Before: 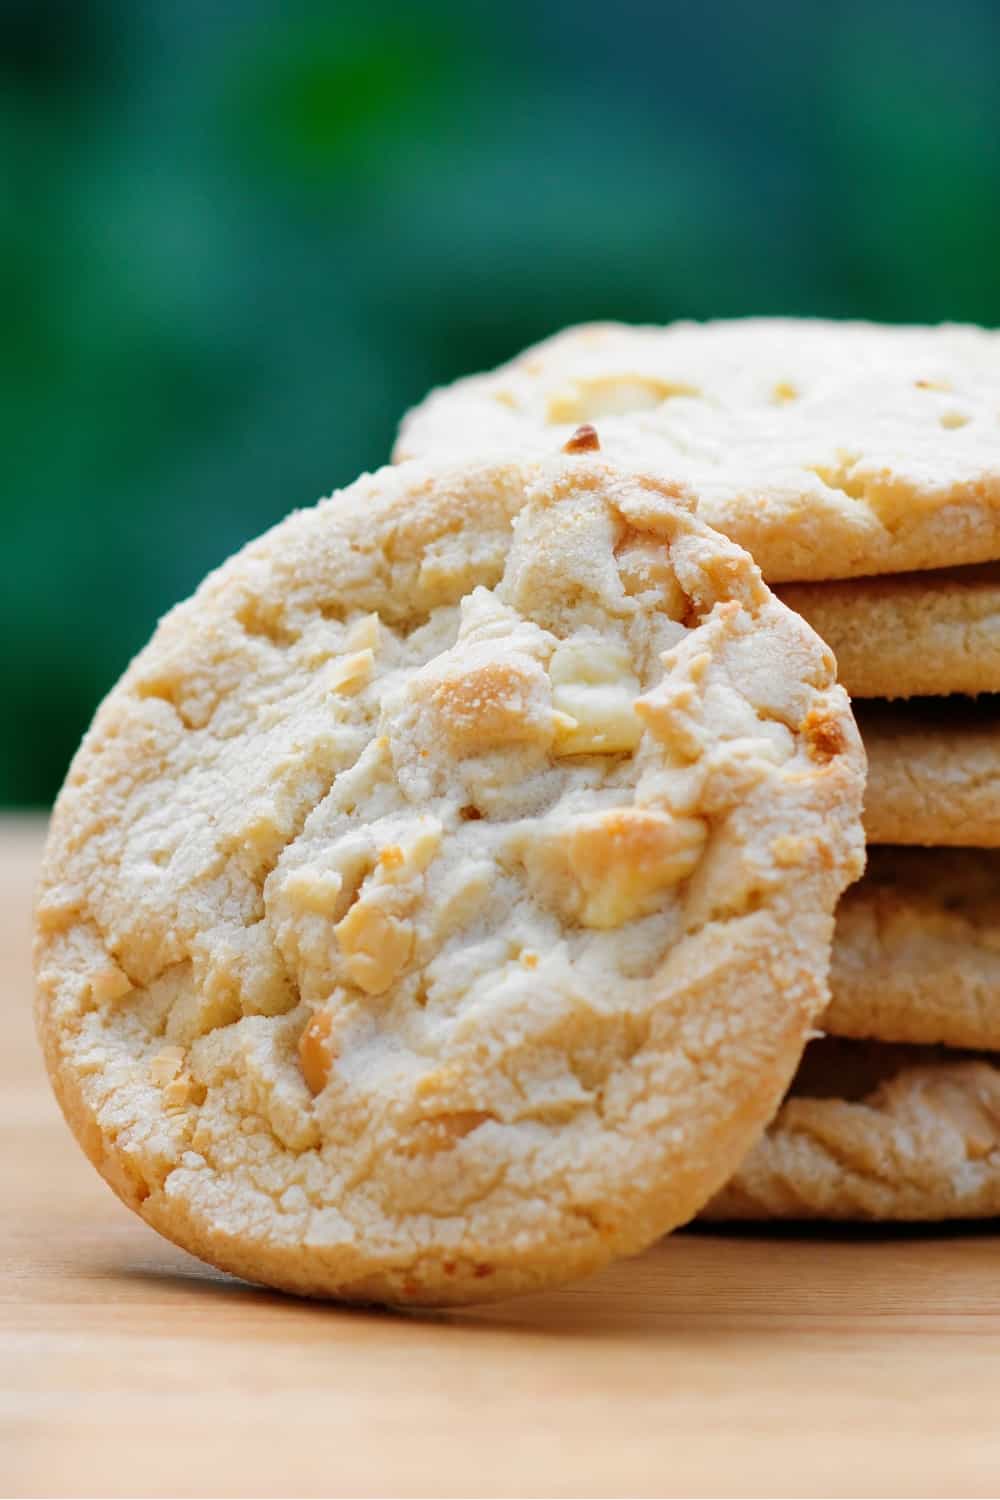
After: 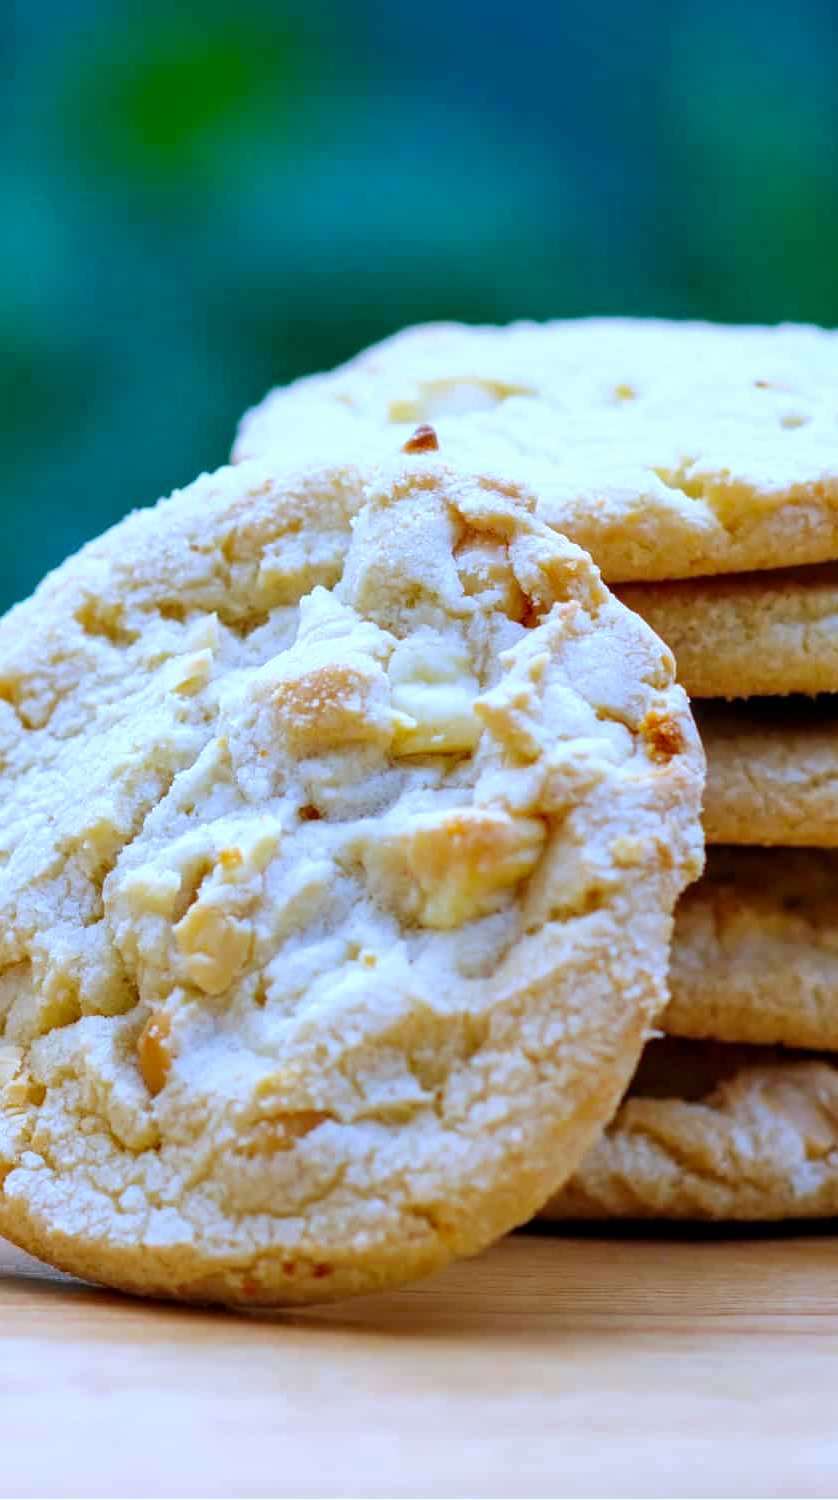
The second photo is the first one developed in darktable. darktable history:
white balance: red 0.871, blue 1.249
local contrast: on, module defaults
contrast brightness saturation: saturation 0.18
crop: left 16.145%
exposure: exposure 0.161 EV, compensate highlight preservation false
